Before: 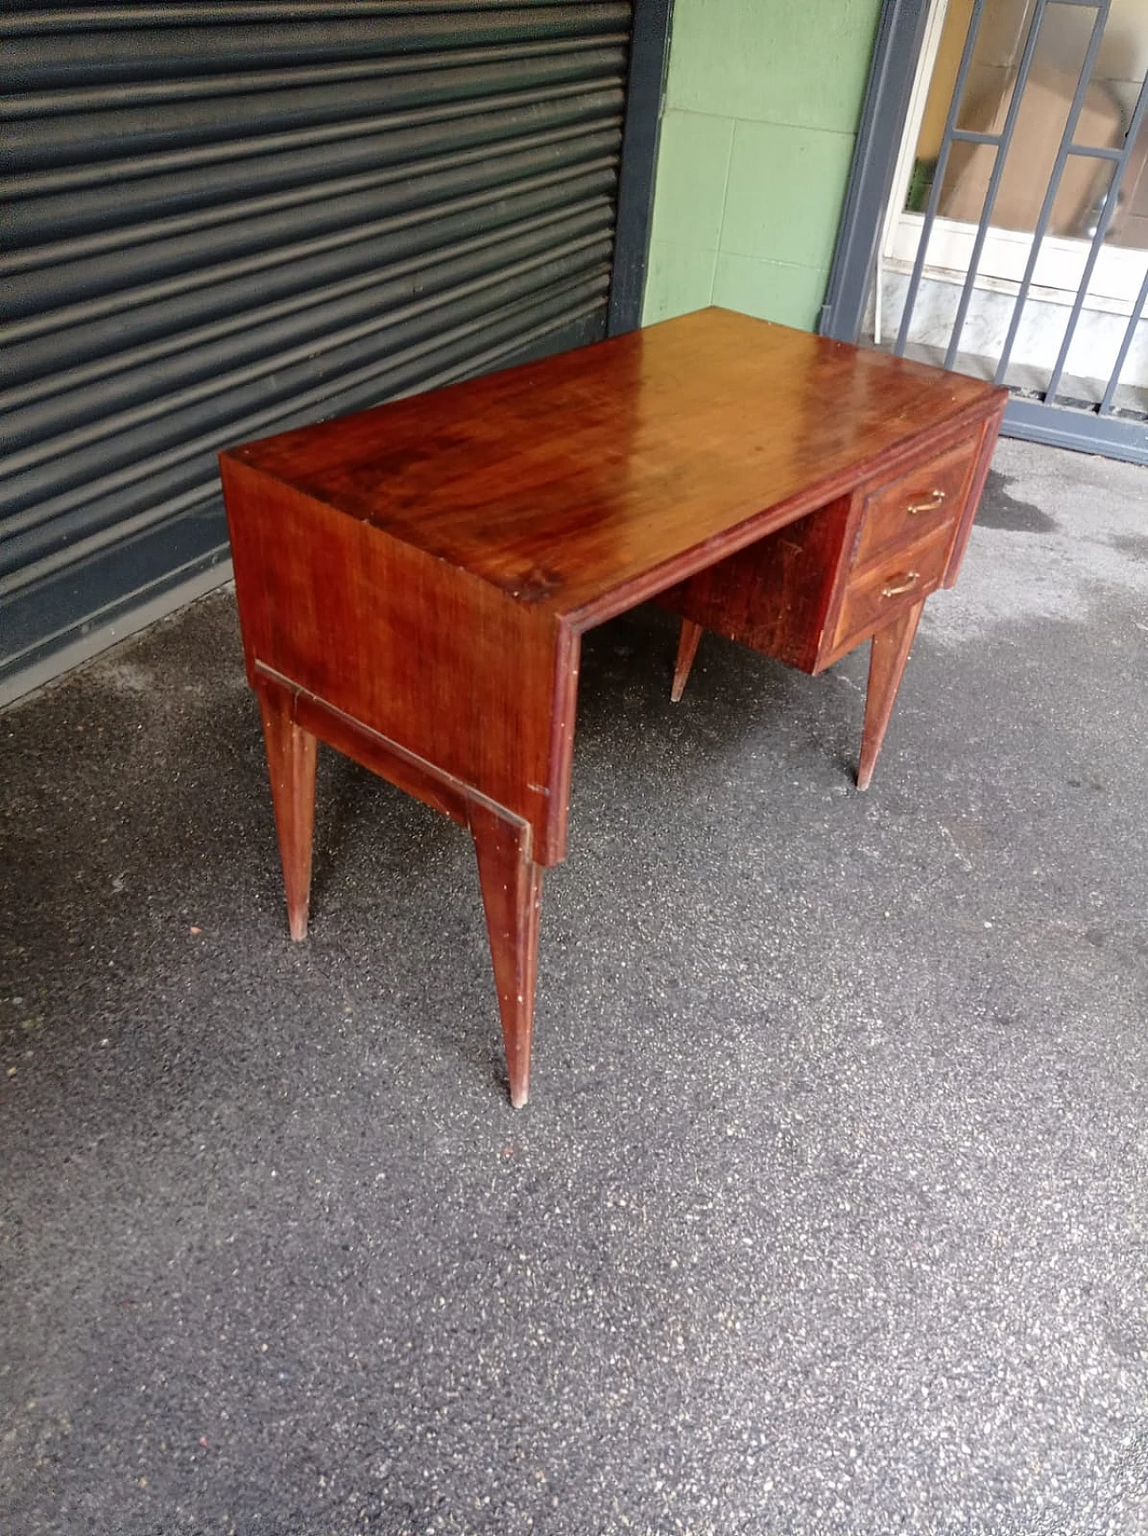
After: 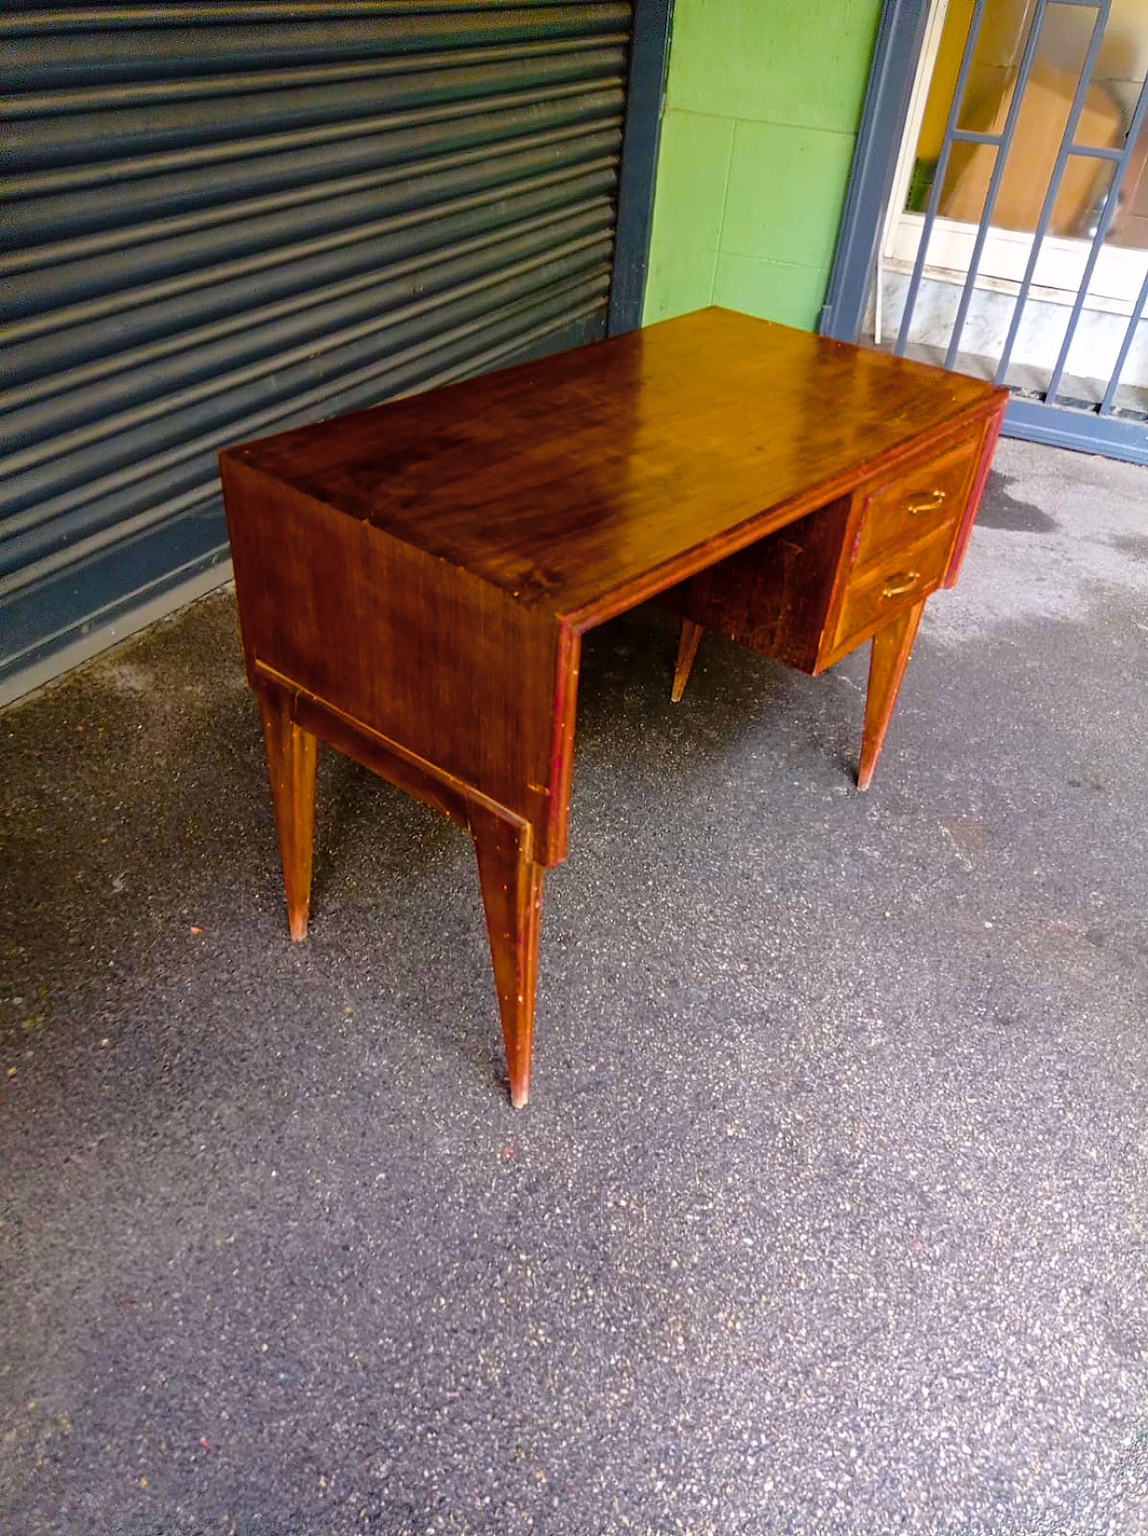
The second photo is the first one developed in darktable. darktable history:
color balance rgb: highlights gain › chroma 0.174%, highlights gain › hue 332.89°, perceptual saturation grading › global saturation 65.654%, perceptual saturation grading › highlights 59.155%, perceptual saturation grading › mid-tones 49.444%, perceptual saturation grading › shadows 49.441%, global vibrance 40.339%
color correction: highlights b* -0.043, saturation 0.768
